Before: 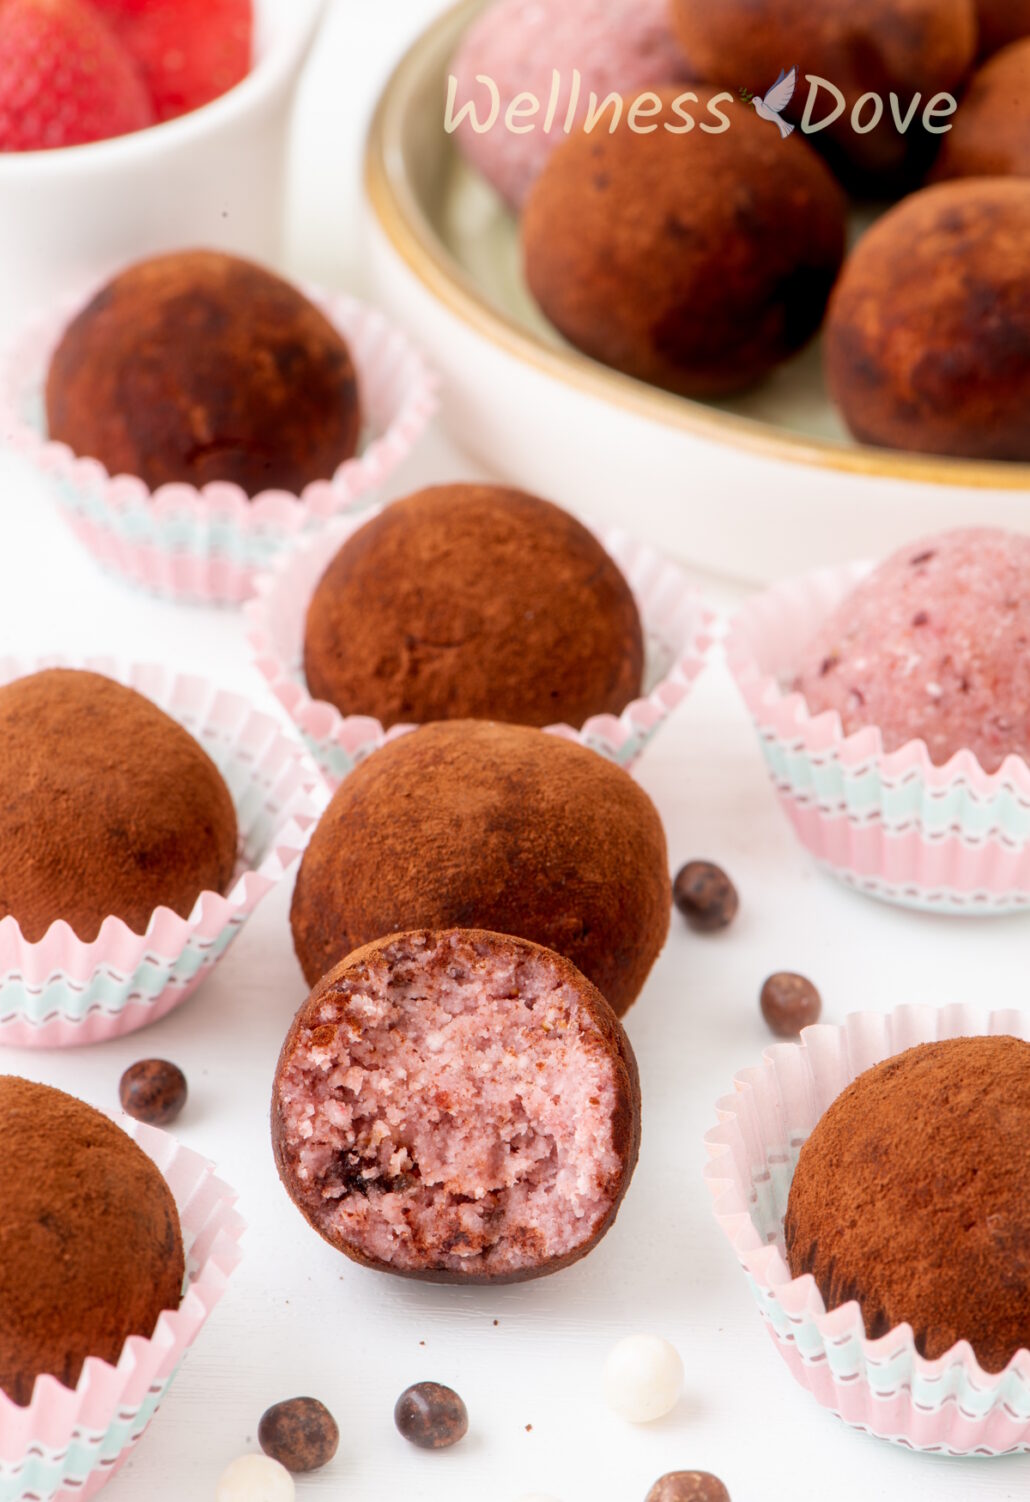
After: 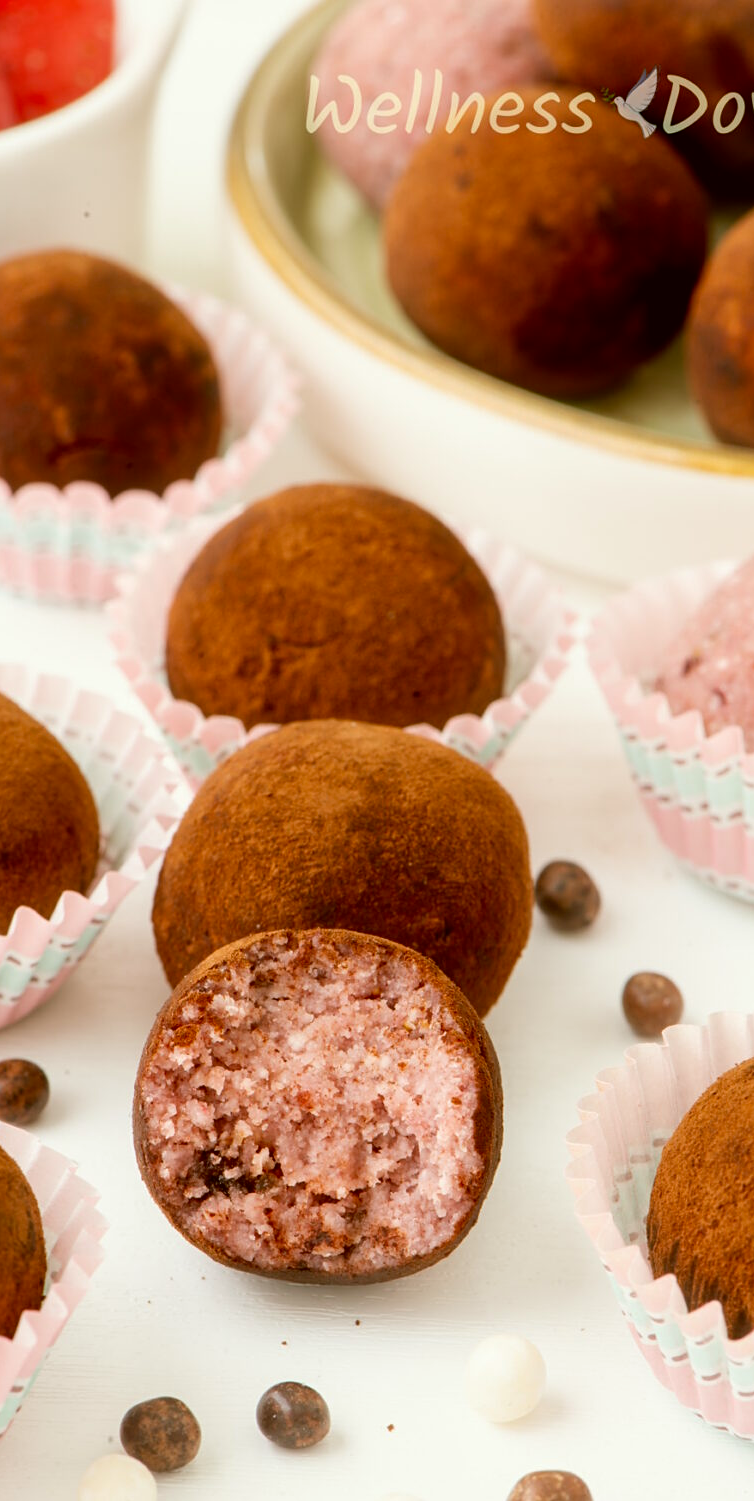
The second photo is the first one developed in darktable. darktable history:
white balance: red 0.976, blue 1.04
color correction: highlights a* -1.43, highlights b* 10.12, shadows a* 0.395, shadows b* 19.35
sharpen: amount 0.2
crop: left 13.443%, right 13.31%
